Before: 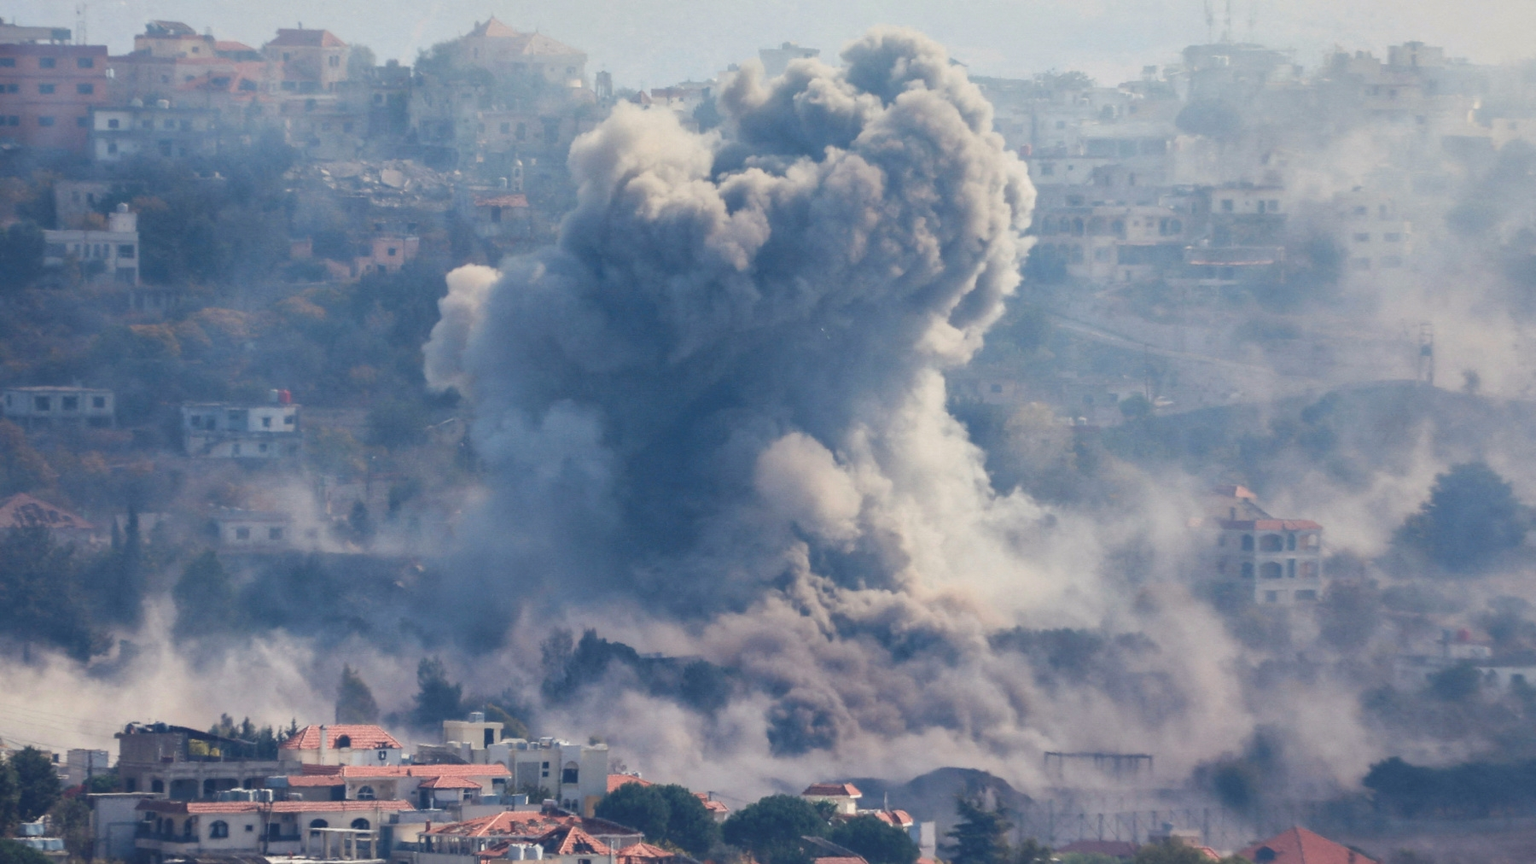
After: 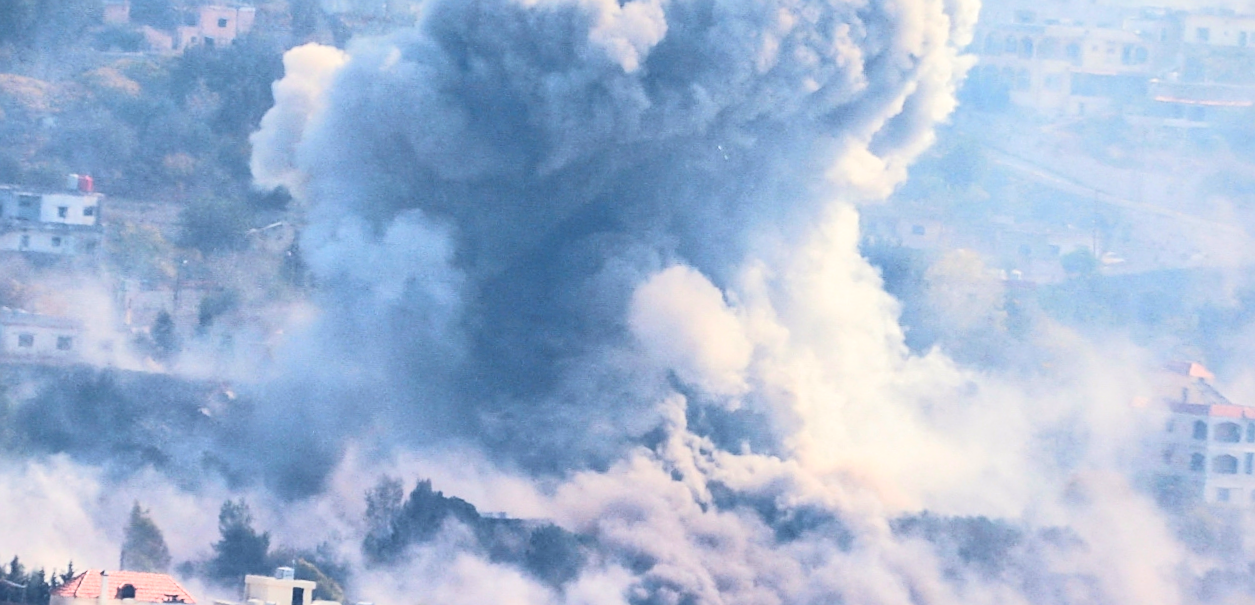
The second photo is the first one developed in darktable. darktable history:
sharpen: on, module defaults
exposure: black level correction 0, exposure 0.891 EV, compensate highlight preservation false
tone curve: curves: ch0 [(0, 0.008) (0.081, 0.044) (0.177, 0.123) (0.283, 0.253) (0.427, 0.441) (0.495, 0.524) (0.661, 0.756) (0.796, 0.859) (1, 0.951)]; ch1 [(0, 0) (0.161, 0.092) (0.35, 0.33) (0.392, 0.392) (0.427, 0.426) (0.479, 0.472) (0.505, 0.5) (0.521, 0.519) (0.567, 0.556) (0.583, 0.588) (0.625, 0.627) (0.678, 0.733) (1, 1)]; ch2 [(0, 0) (0.346, 0.362) (0.404, 0.427) (0.502, 0.499) (0.523, 0.522) (0.544, 0.561) (0.58, 0.59) (0.629, 0.642) (0.717, 0.678) (1, 1)], color space Lab, linked channels, preserve colors none
crop and rotate: angle -3.85°, left 9.821%, top 21.047%, right 12.234%, bottom 12.118%
